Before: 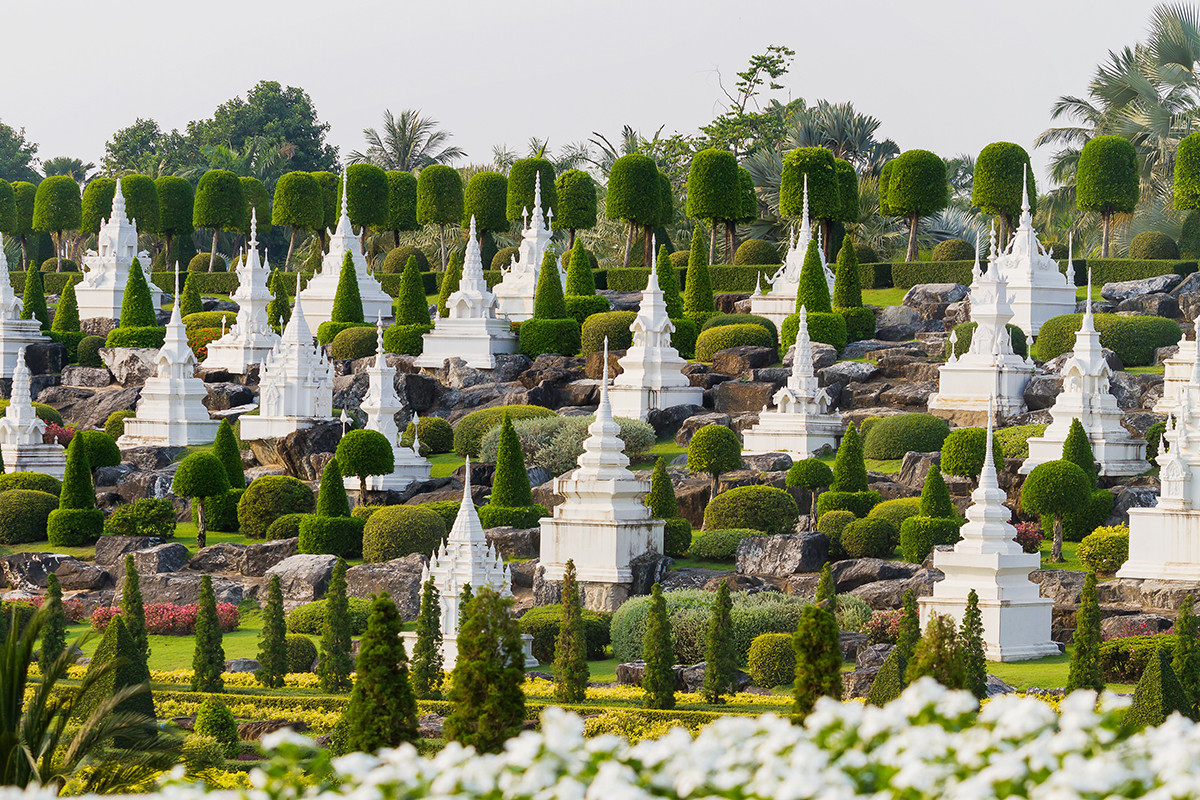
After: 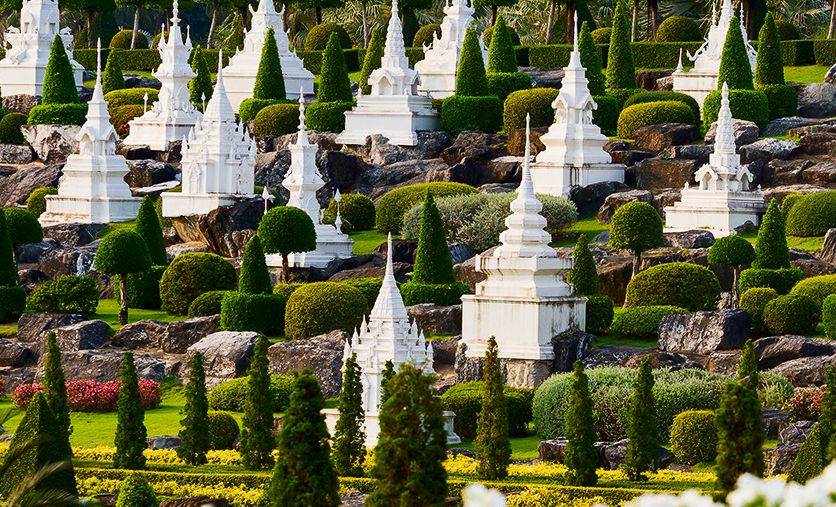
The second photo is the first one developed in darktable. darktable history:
crop: left 6.506%, top 27.93%, right 23.789%, bottom 8.606%
contrast brightness saturation: contrast 0.191, brightness -0.111, saturation 0.214
